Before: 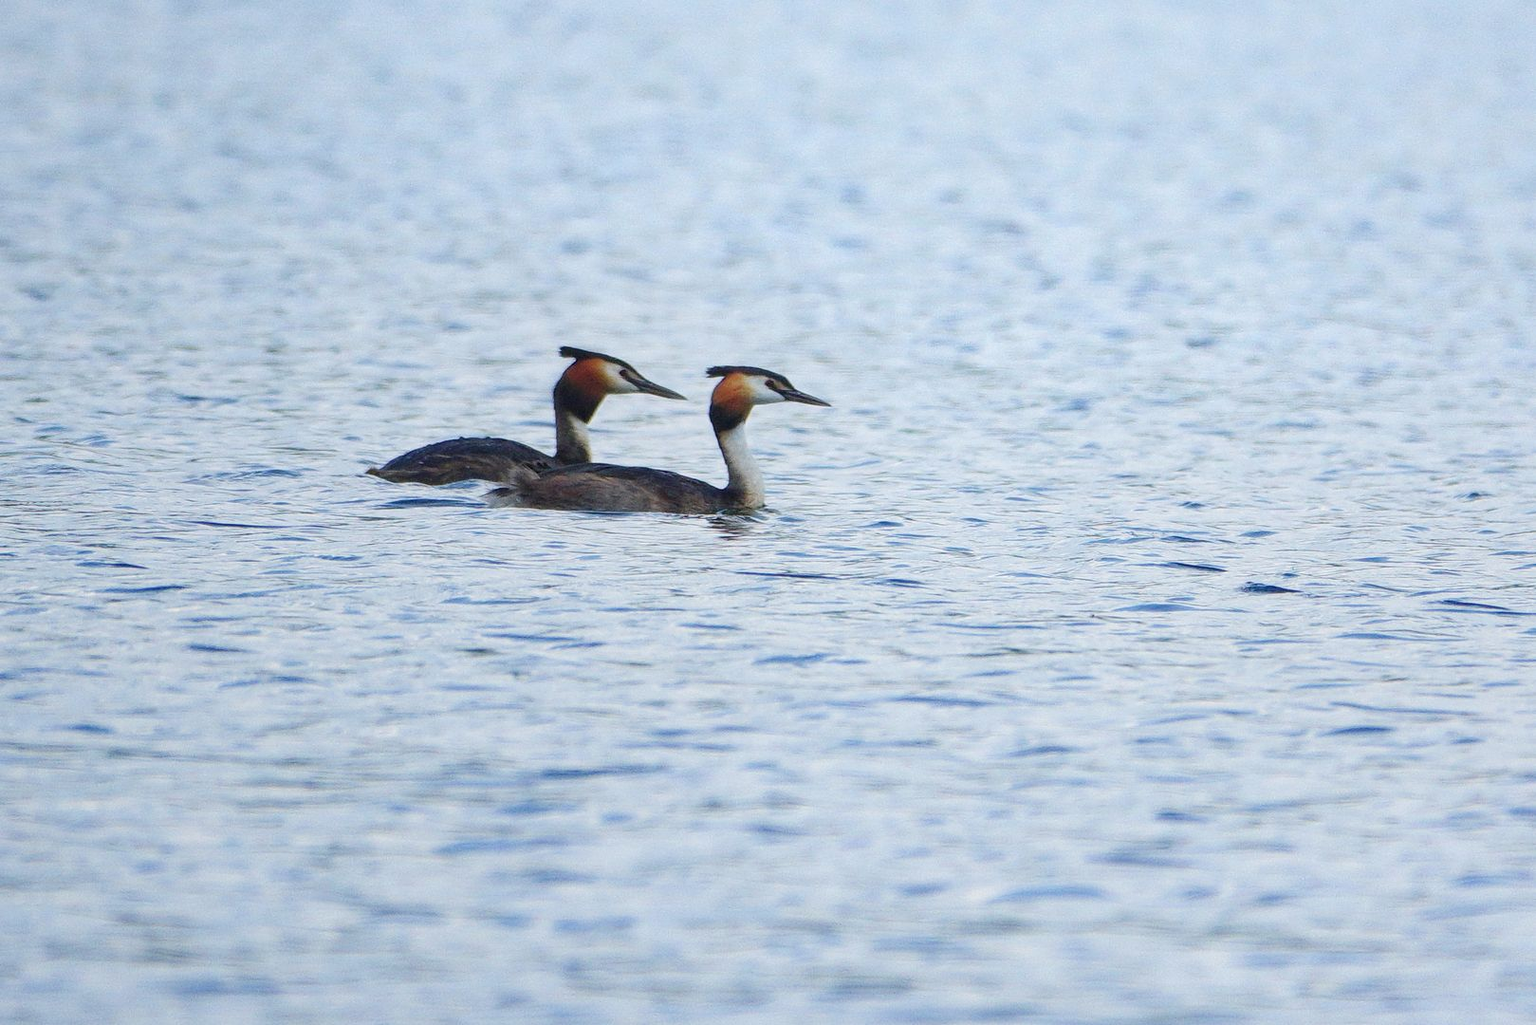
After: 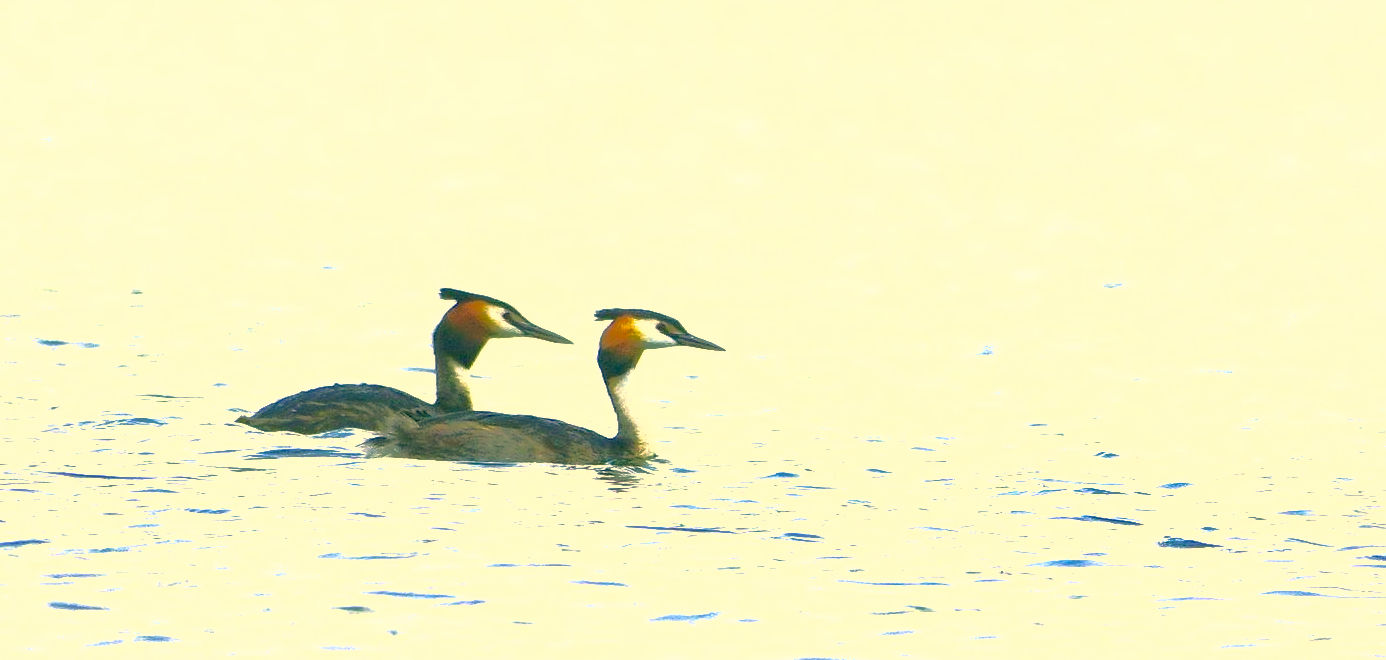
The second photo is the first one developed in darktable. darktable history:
crop and rotate: left 9.3%, top 7.176%, right 5.057%, bottom 31.713%
color correction: highlights a* 5.64, highlights b* 33.52, shadows a* -25.91, shadows b* 3.83
shadows and highlights: on, module defaults
exposure: black level correction 0, exposure 1.399 EV, compensate highlight preservation false
